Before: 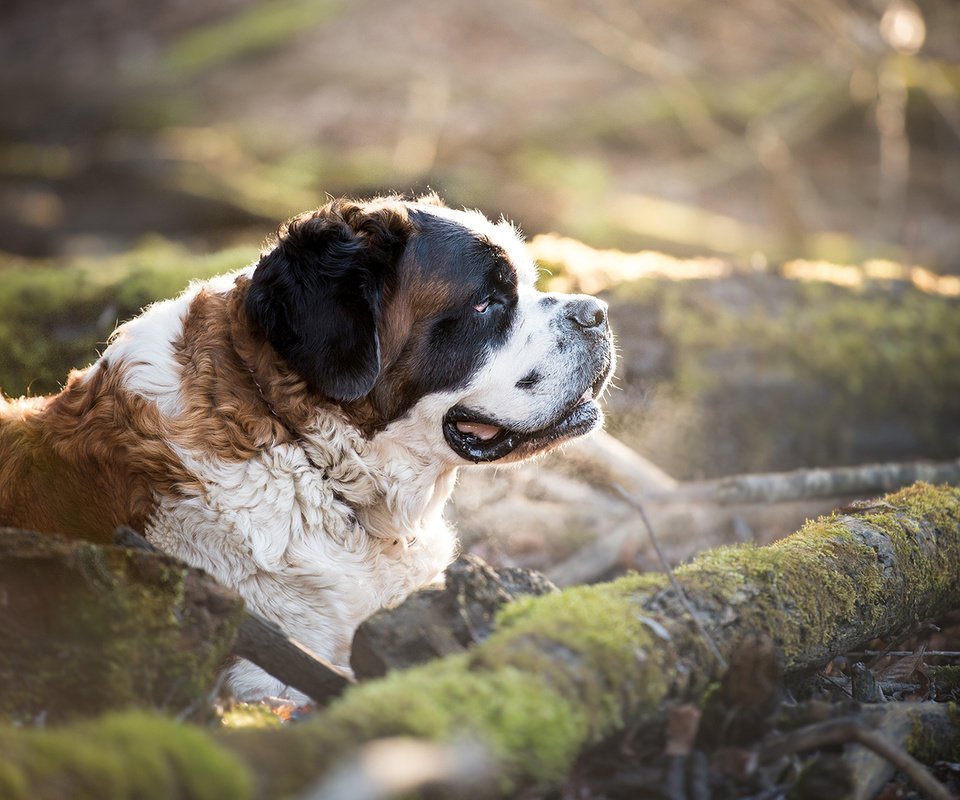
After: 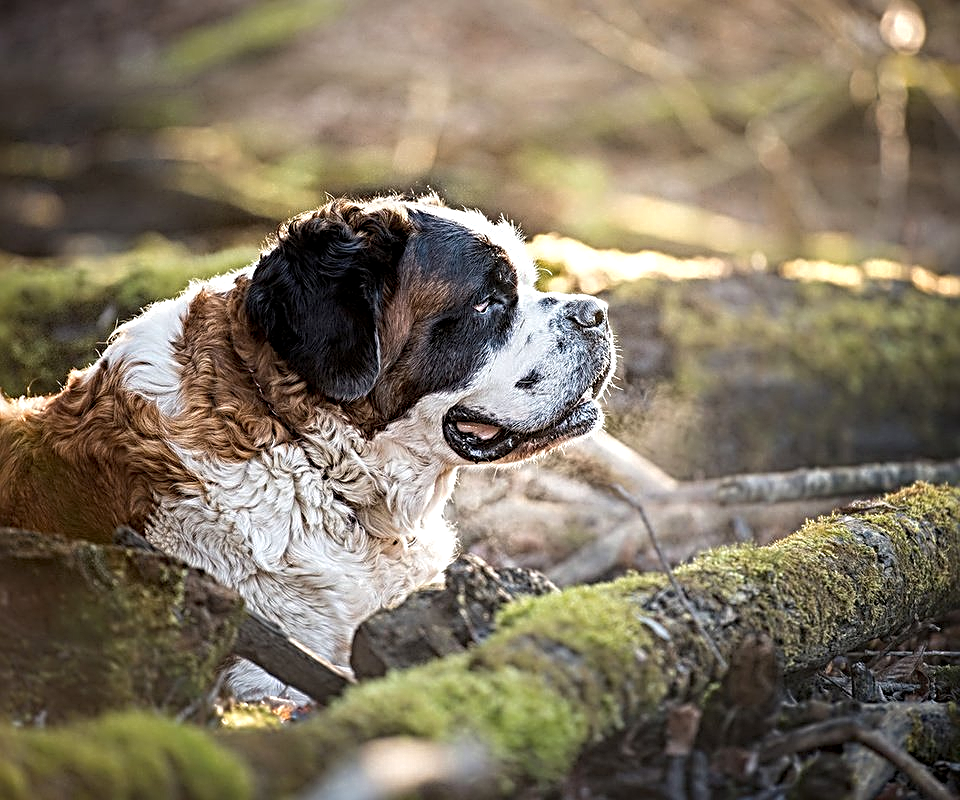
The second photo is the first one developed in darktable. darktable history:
sharpen: radius 3.665, amount 0.916
haze removal: compatibility mode true
local contrast: detail 130%
